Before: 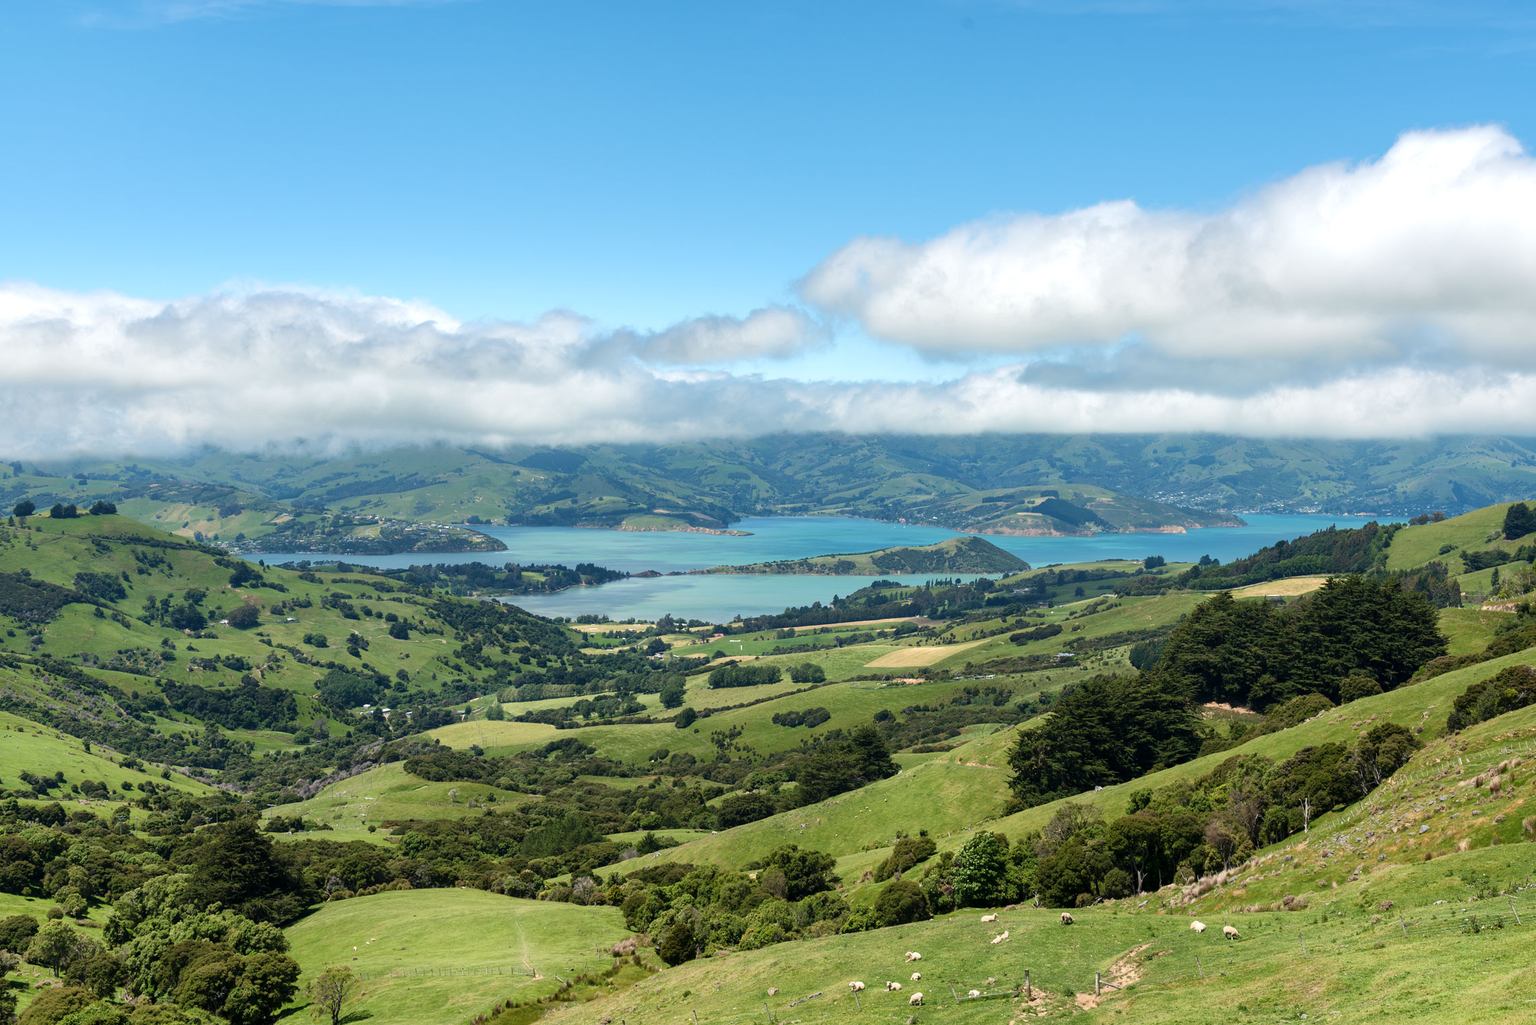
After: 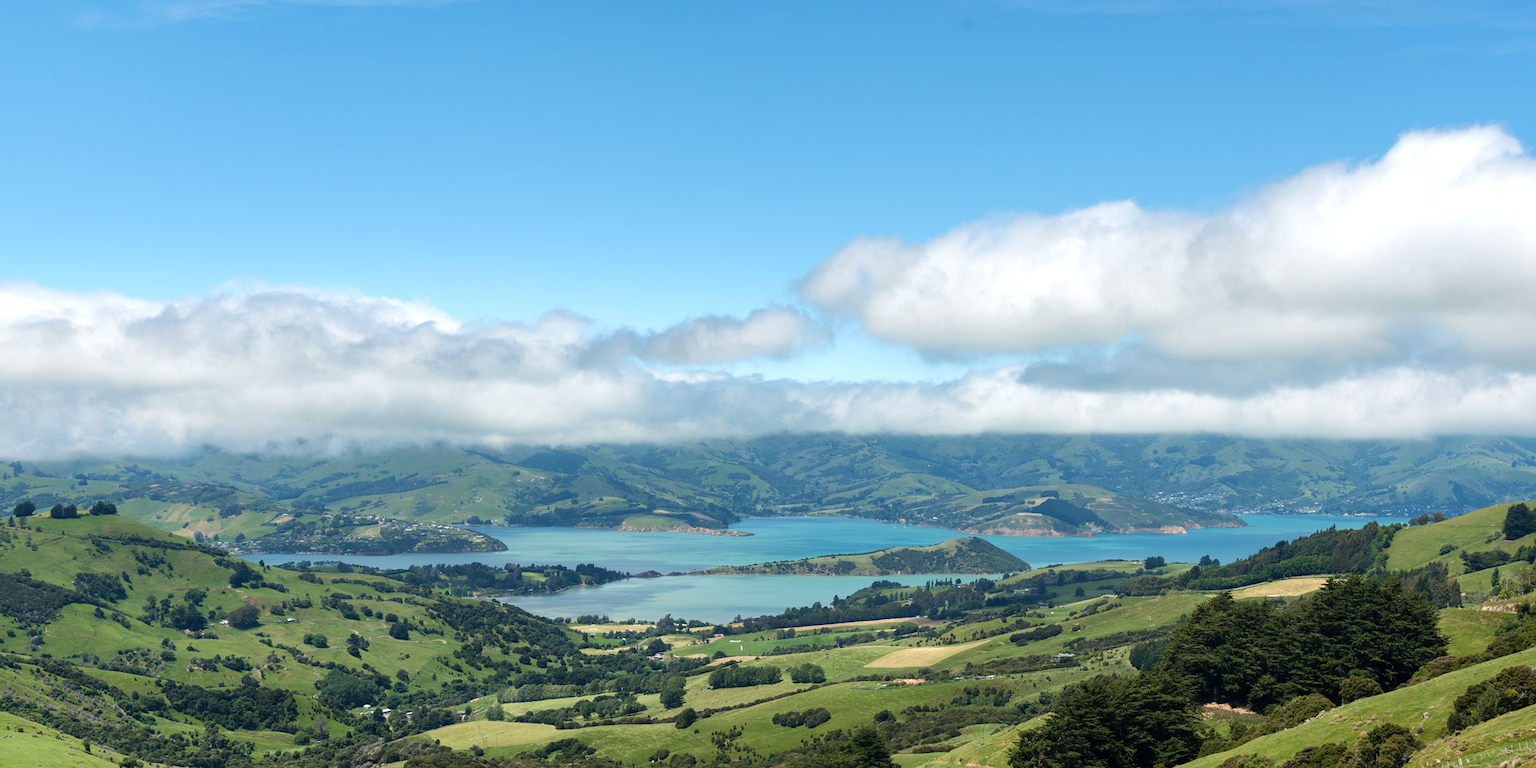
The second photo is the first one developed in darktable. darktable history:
crop: bottom 24.993%
